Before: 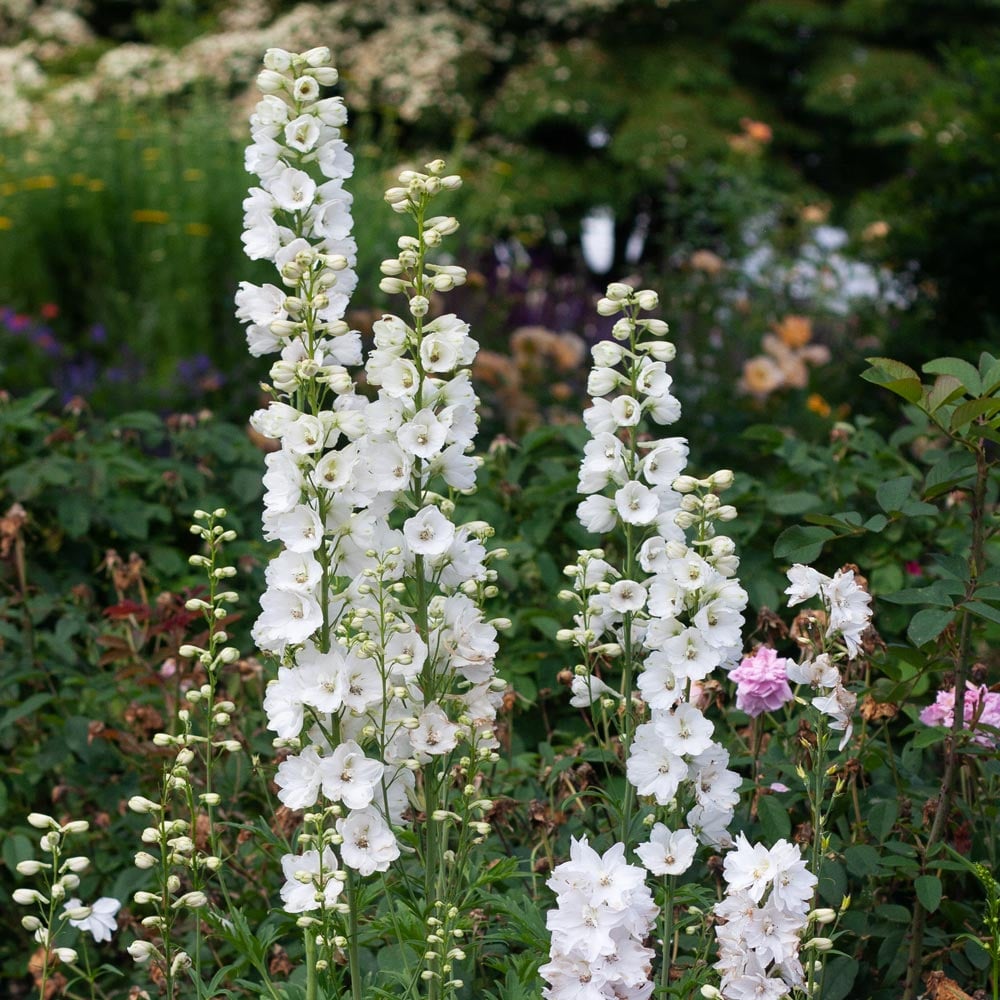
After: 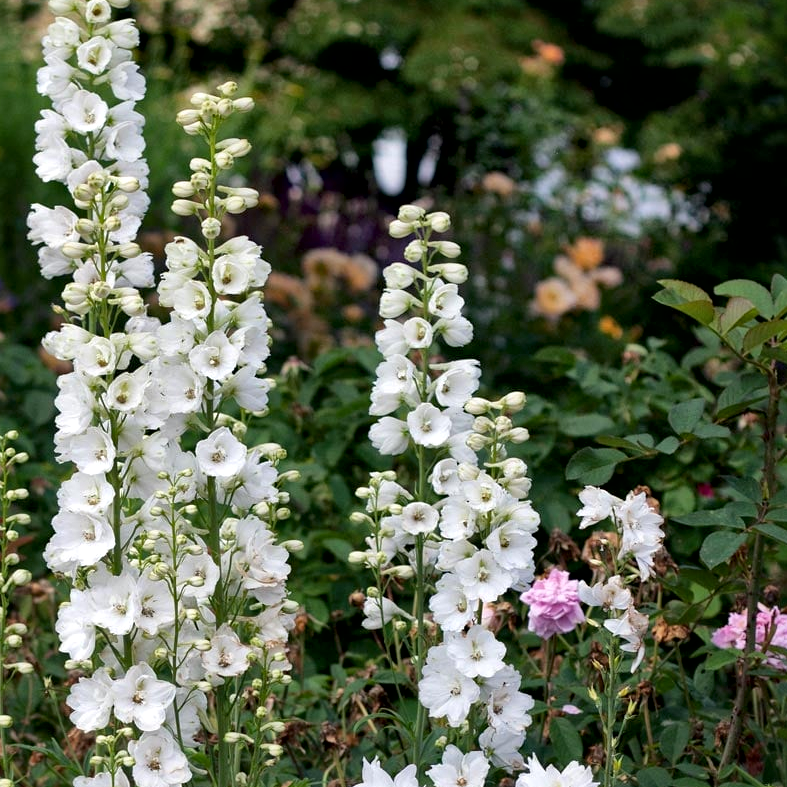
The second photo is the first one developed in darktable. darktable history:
crop and rotate: left 20.883%, top 7.877%, right 0.381%, bottom 13.359%
haze removal: adaptive false
local contrast: mode bilateral grid, contrast 20, coarseness 50, detail 171%, midtone range 0.2
